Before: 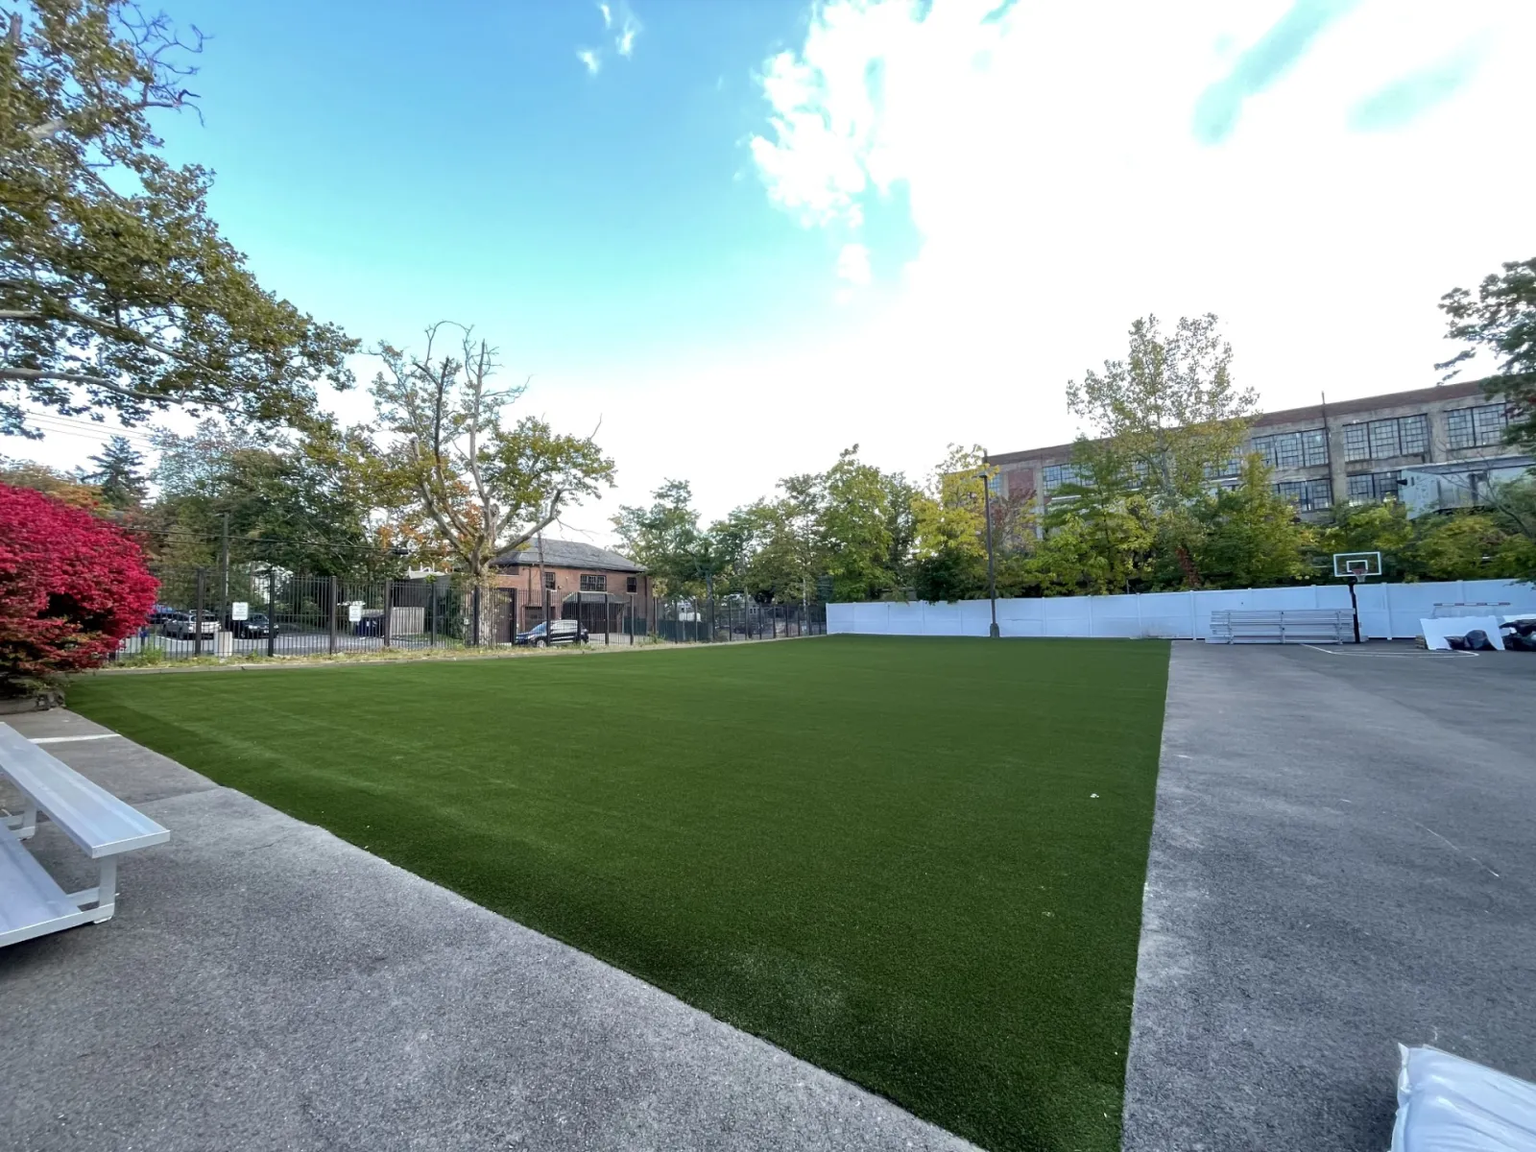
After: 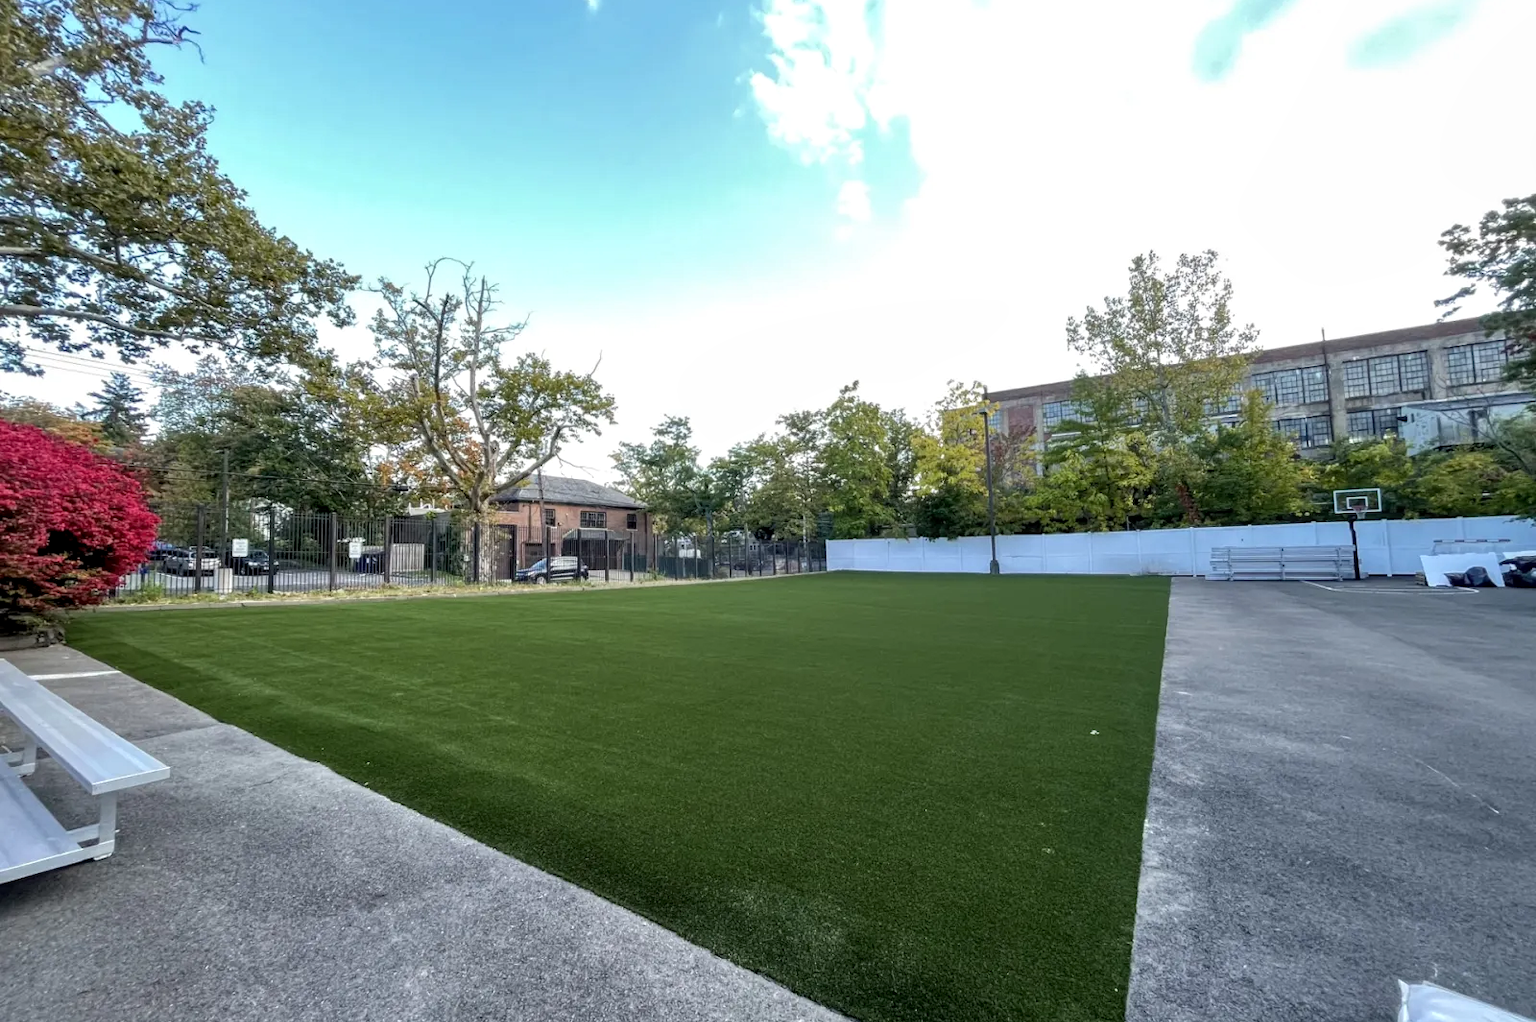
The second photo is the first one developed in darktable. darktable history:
crop and rotate: top 5.562%, bottom 5.657%
local contrast: on, module defaults
